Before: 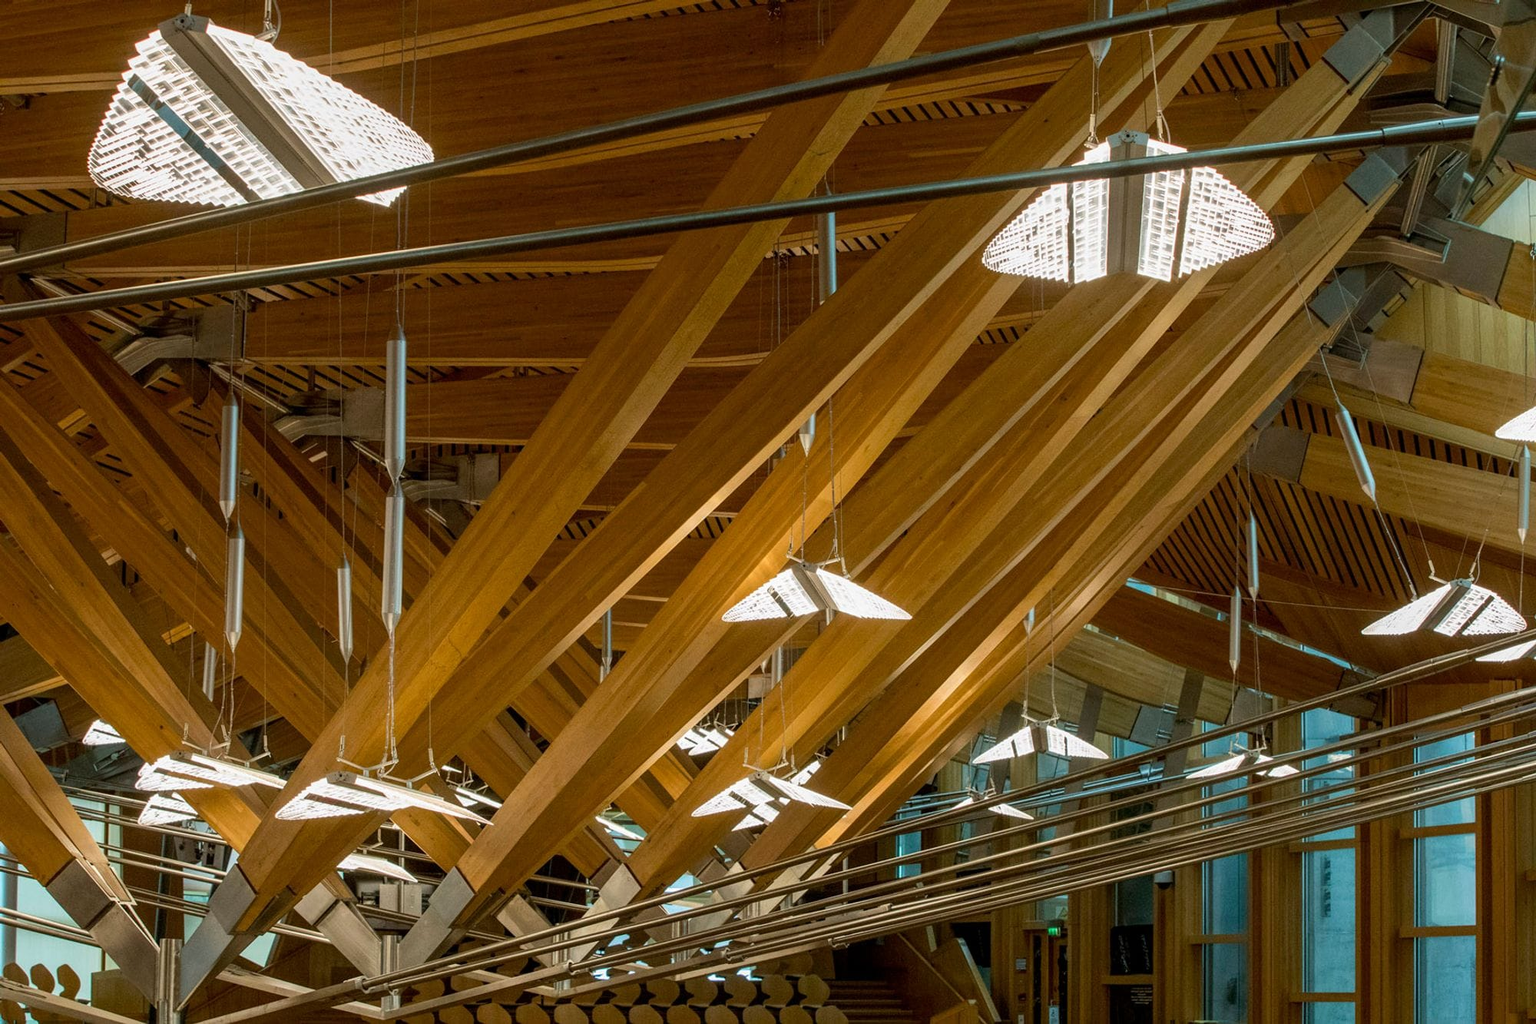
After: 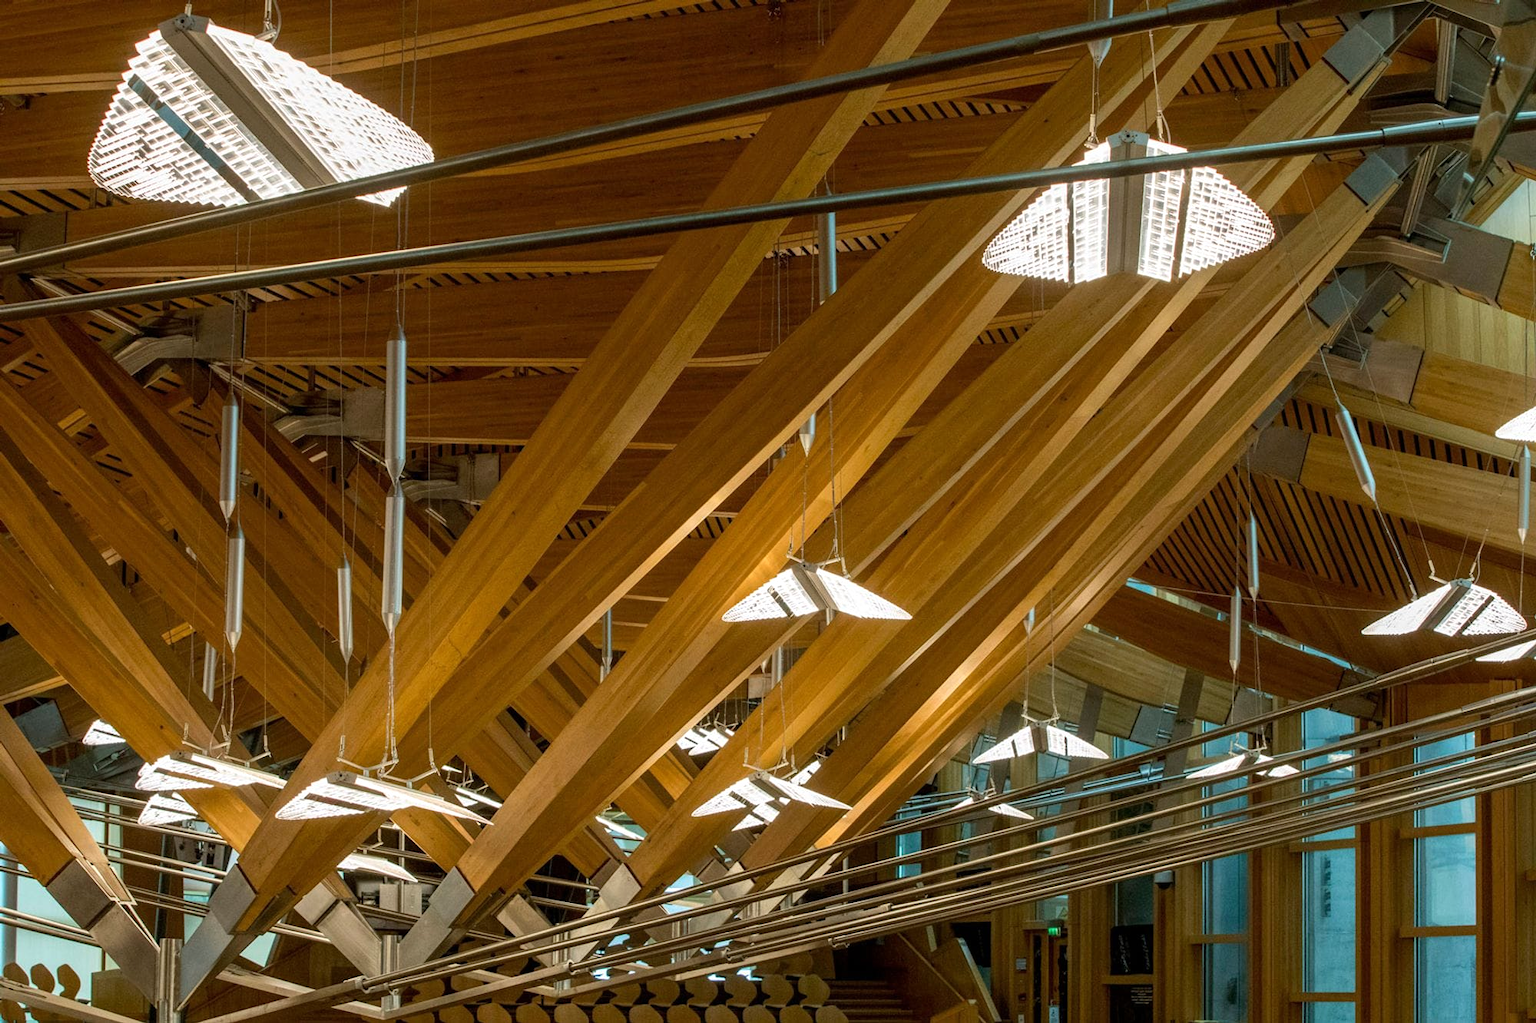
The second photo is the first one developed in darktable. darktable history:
exposure: exposure 0.126 EV, compensate highlight preservation false
